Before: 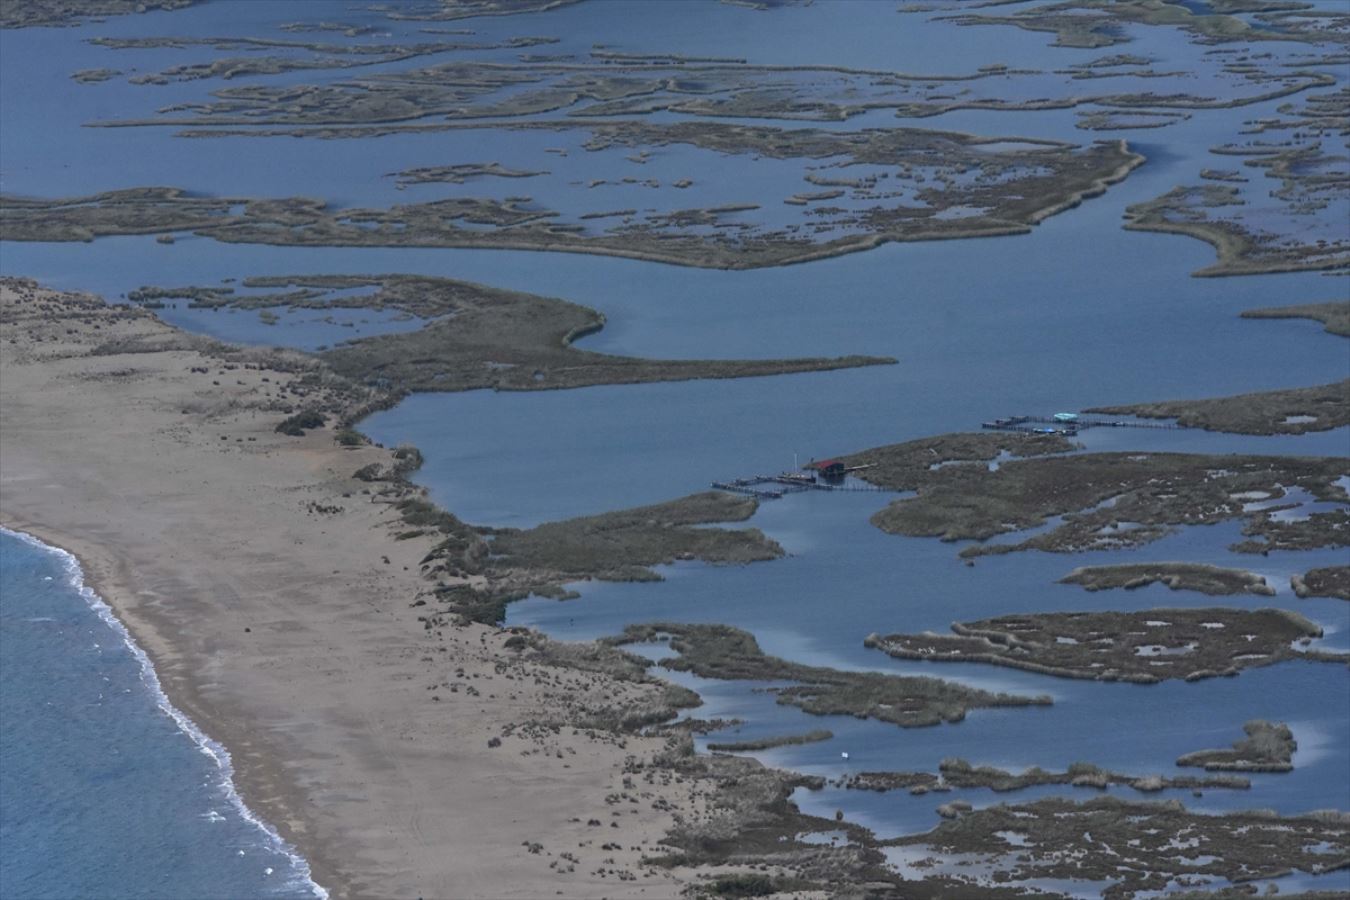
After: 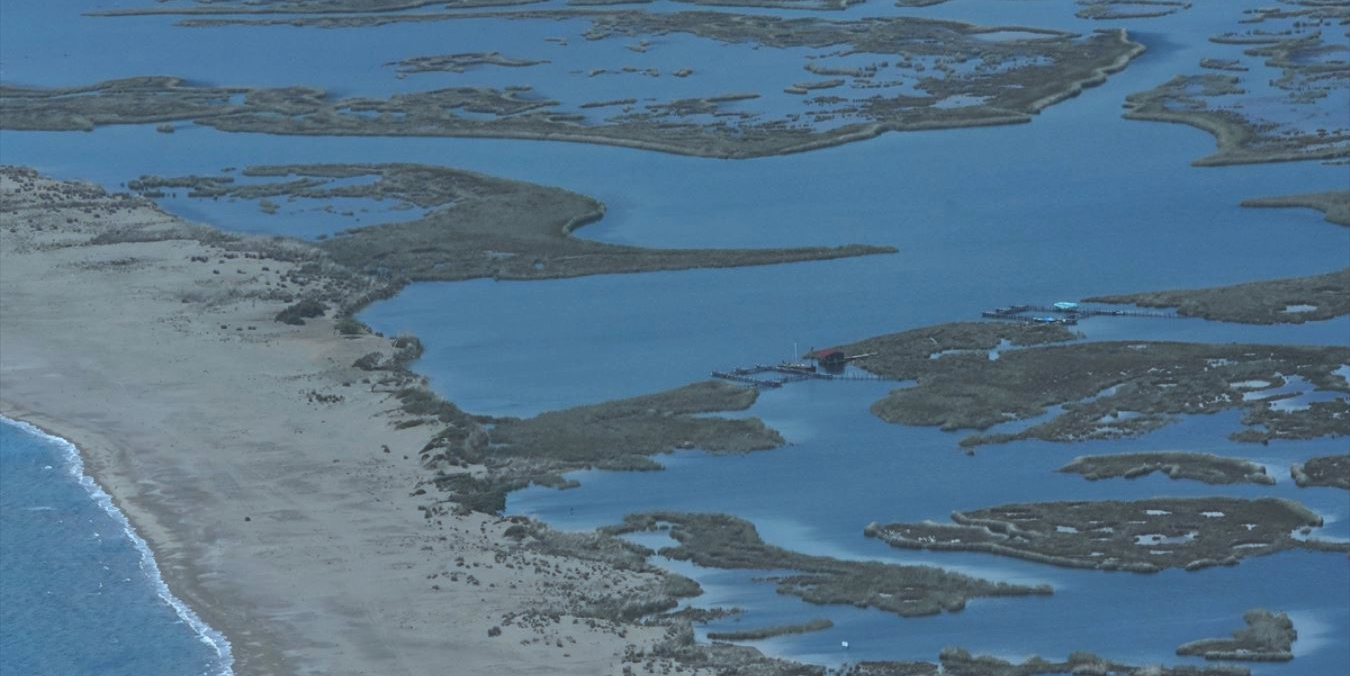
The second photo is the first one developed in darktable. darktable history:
tone curve: curves: ch0 [(0, 0) (0.003, 0.125) (0.011, 0.139) (0.025, 0.155) (0.044, 0.174) (0.069, 0.192) (0.1, 0.211) (0.136, 0.234) (0.177, 0.262) (0.224, 0.296) (0.277, 0.337) (0.335, 0.385) (0.399, 0.436) (0.468, 0.5) (0.543, 0.573) (0.623, 0.644) (0.709, 0.713) (0.801, 0.791) (0.898, 0.881) (1, 1)], preserve colors none
contrast brightness saturation: contrast 0.052
crop and rotate: top 12.437%, bottom 12.445%
color correction: highlights a* -9.89, highlights b* -10.39
